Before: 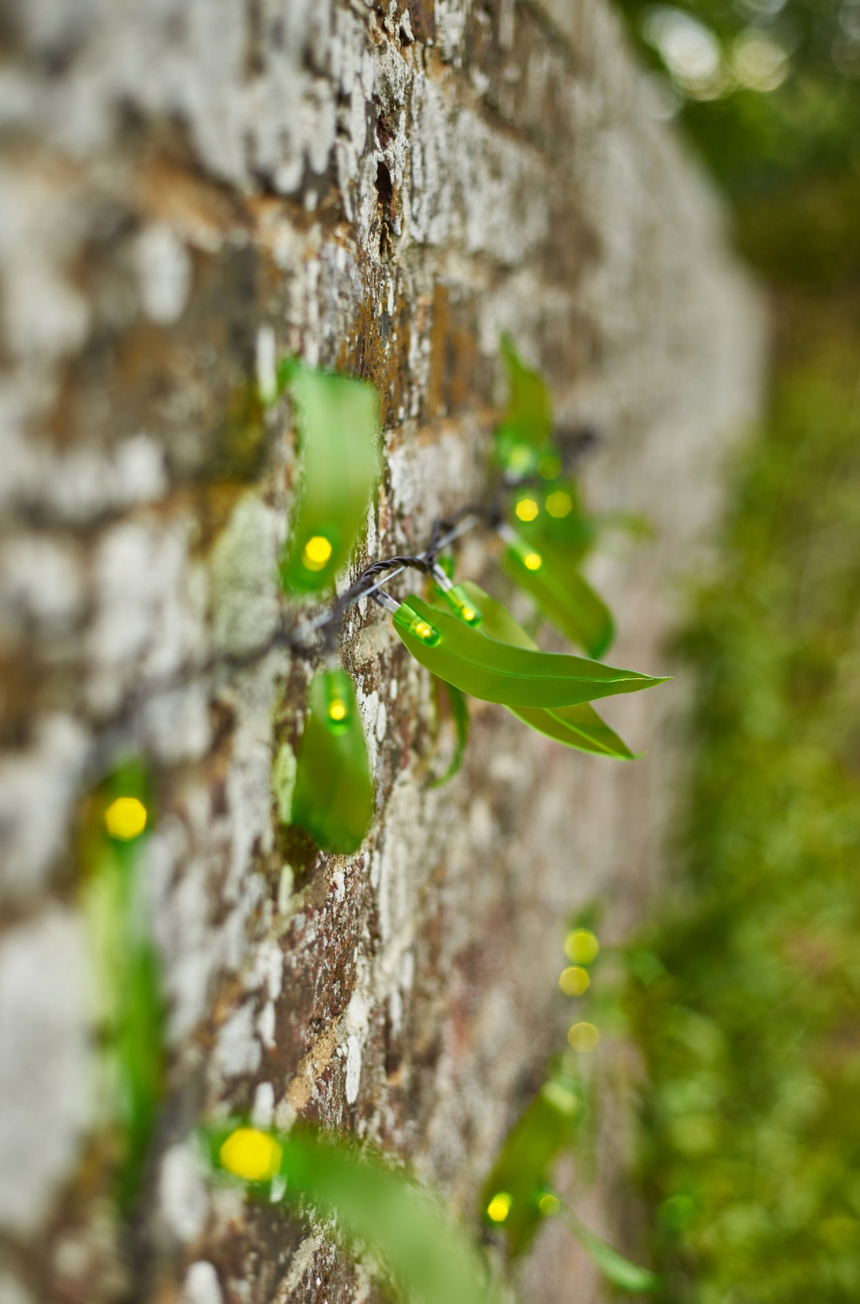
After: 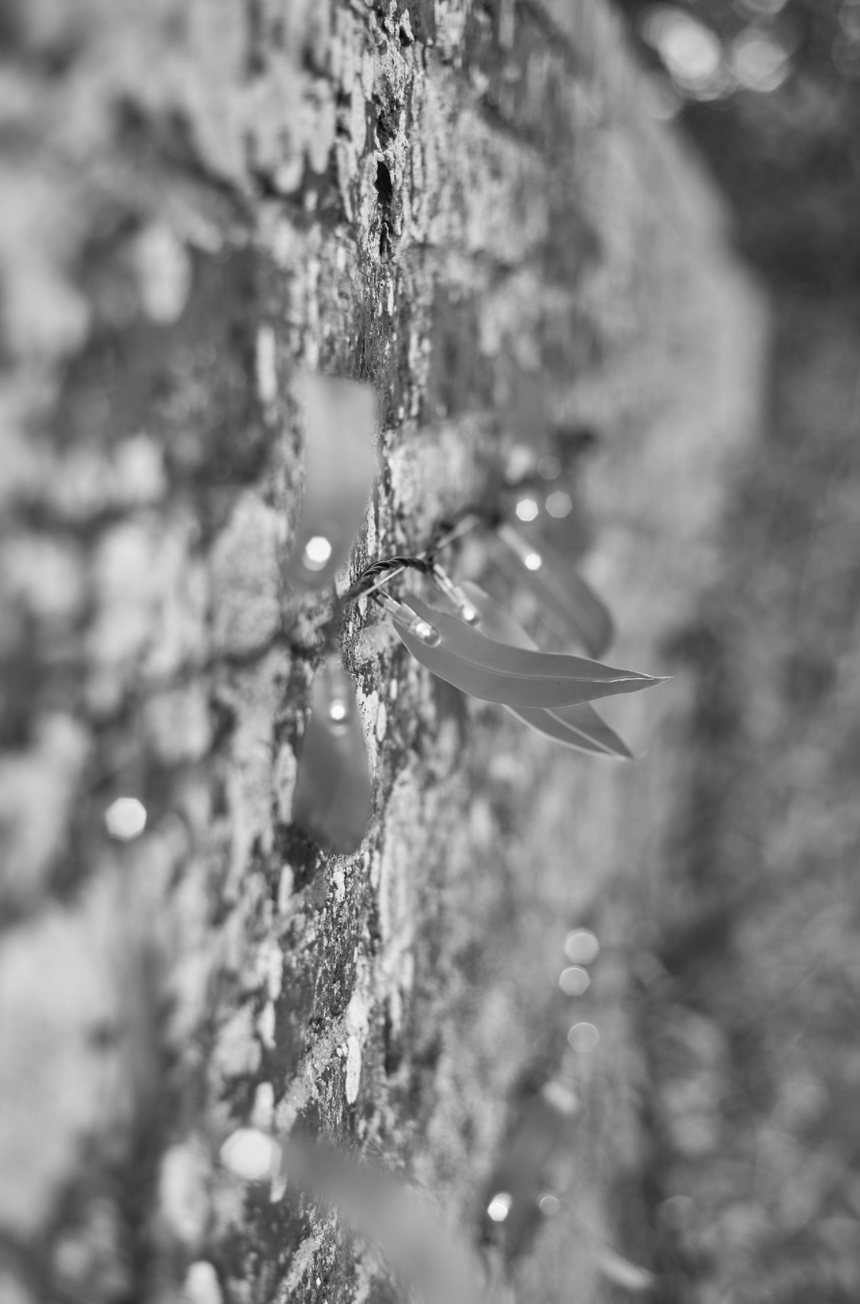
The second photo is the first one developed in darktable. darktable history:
tone equalizer: on, module defaults
white balance: red 1.08, blue 0.791
monochrome: a 32, b 64, size 2.3
